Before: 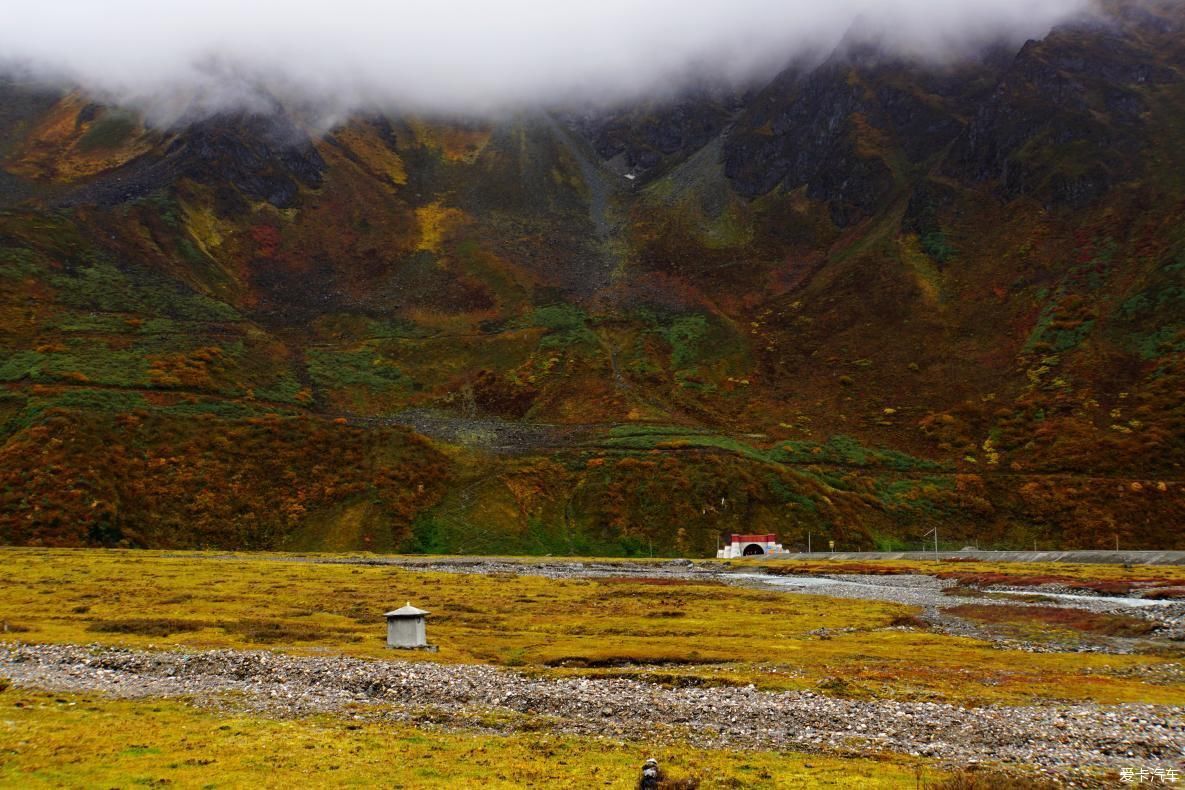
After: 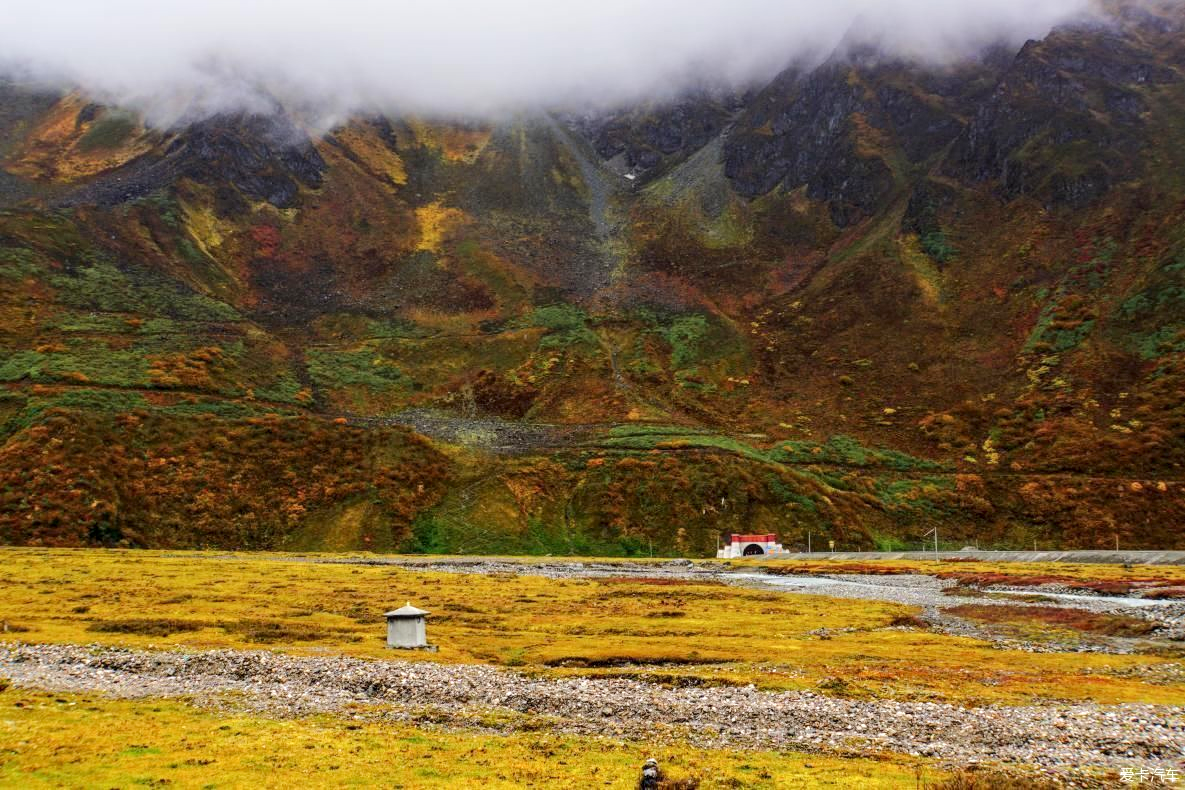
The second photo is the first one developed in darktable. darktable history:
base curve: curves: ch0 [(0, 0) (0.158, 0.273) (0.879, 0.895) (1, 1)]
local contrast: detail 130%
